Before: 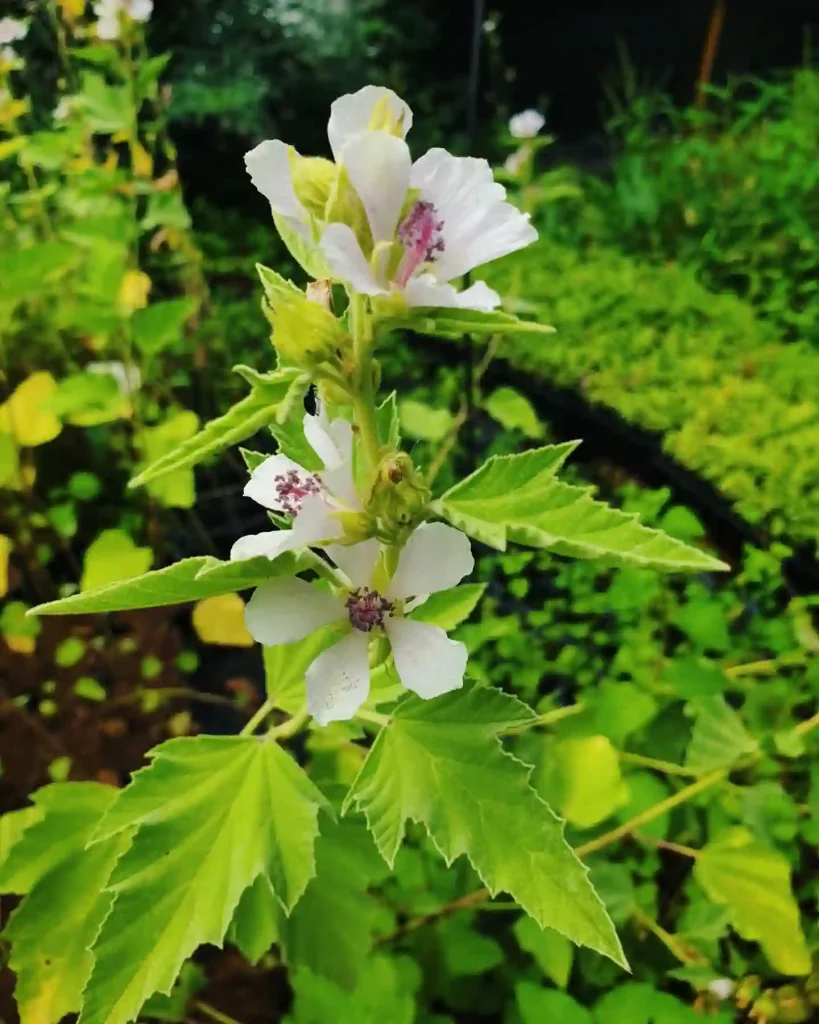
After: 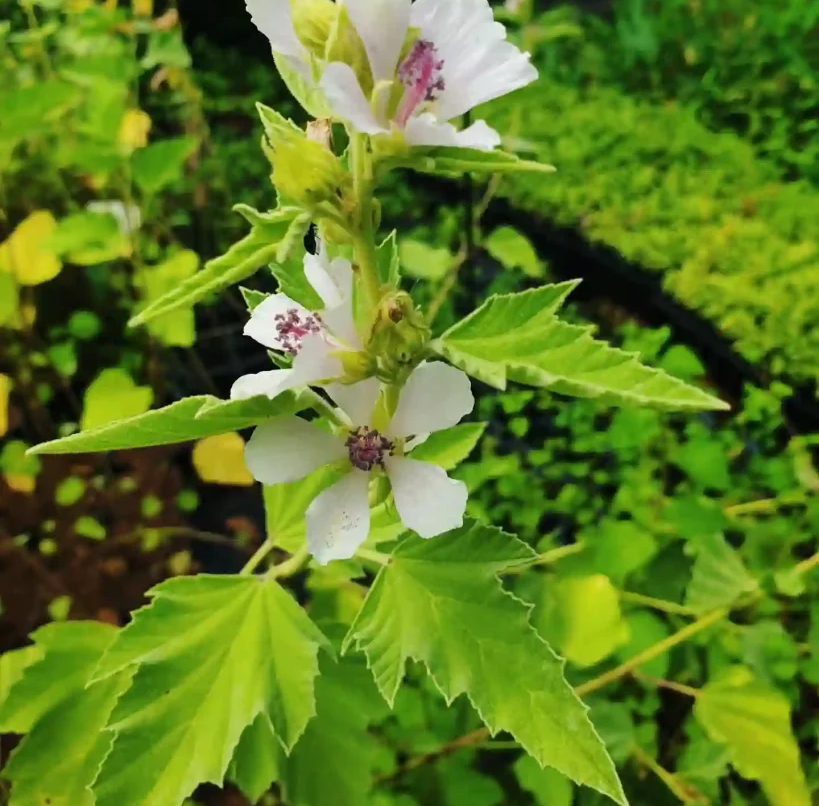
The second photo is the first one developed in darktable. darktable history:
crop and rotate: top 15.777%, bottom 5.483%
